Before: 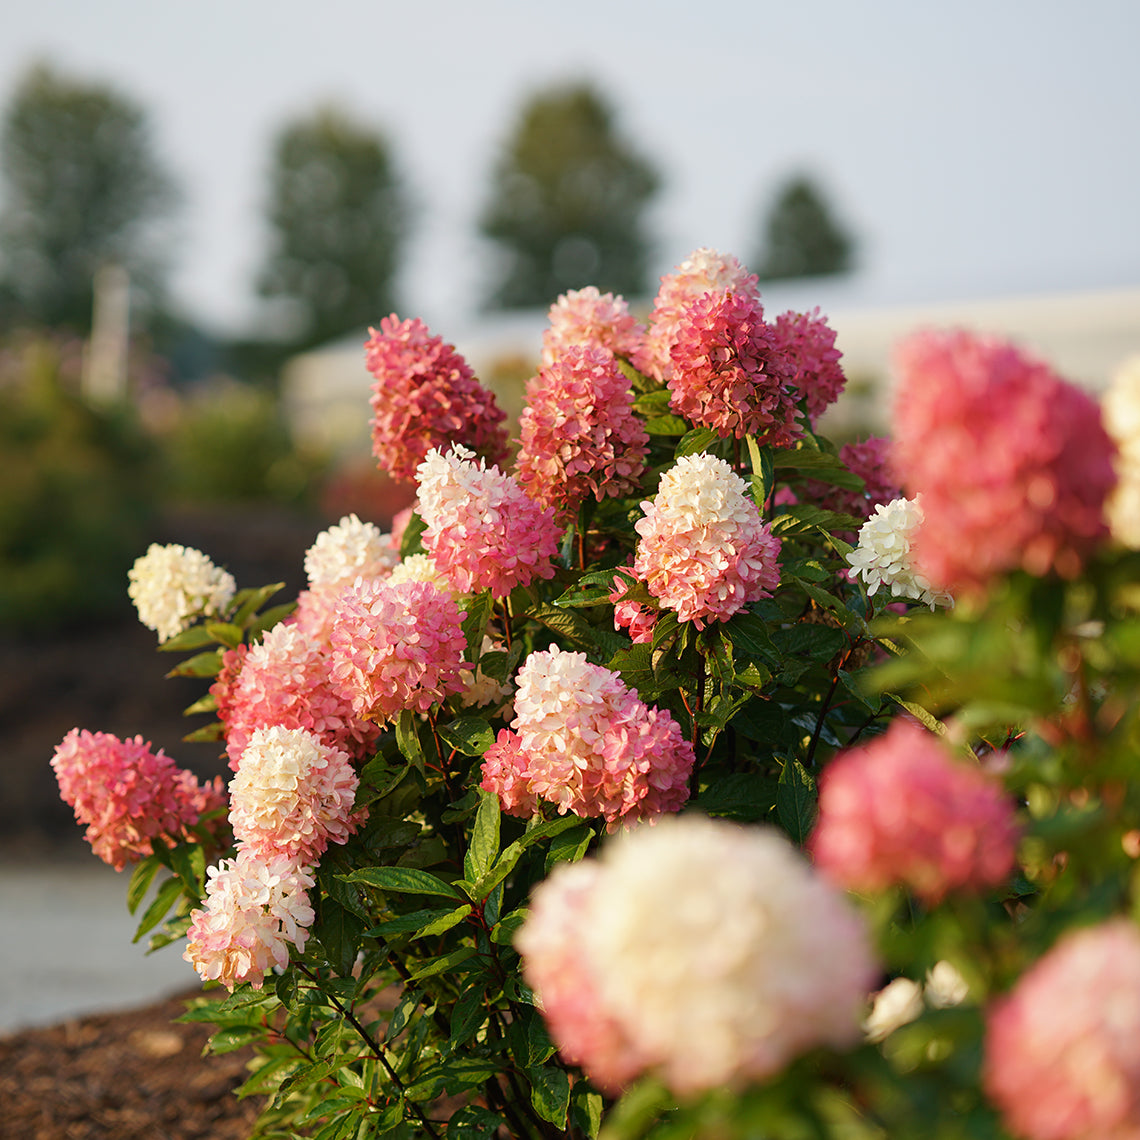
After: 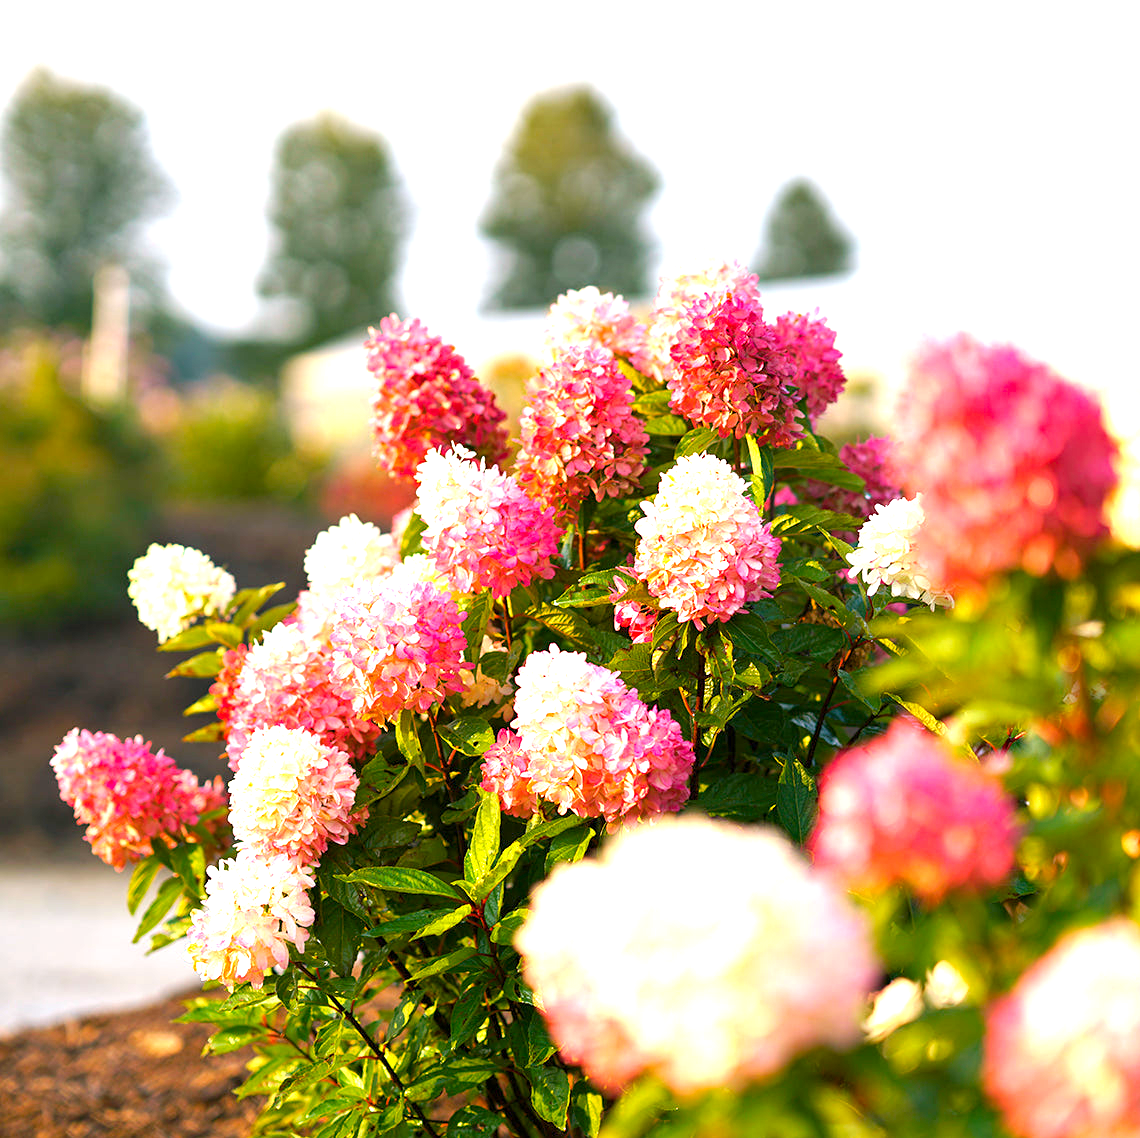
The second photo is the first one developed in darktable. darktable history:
crop: top 0.05%, bottom 0.098%
exposure: black level correction 0, exposure 1.45 EV, compensate exposure bias true, compensate highlight preservation false
color balance rgb: shadows lift › chroma 2%, shadows lift › hue 217.2°, power › chroma 0.25%, power › hue 60°, highlights gain › chroma 1.5%, highlights gain › hue 309.6°, global offset › luminance -0.5%, perceptual saturation grading › global saturation 15%, global vibrance 20%
